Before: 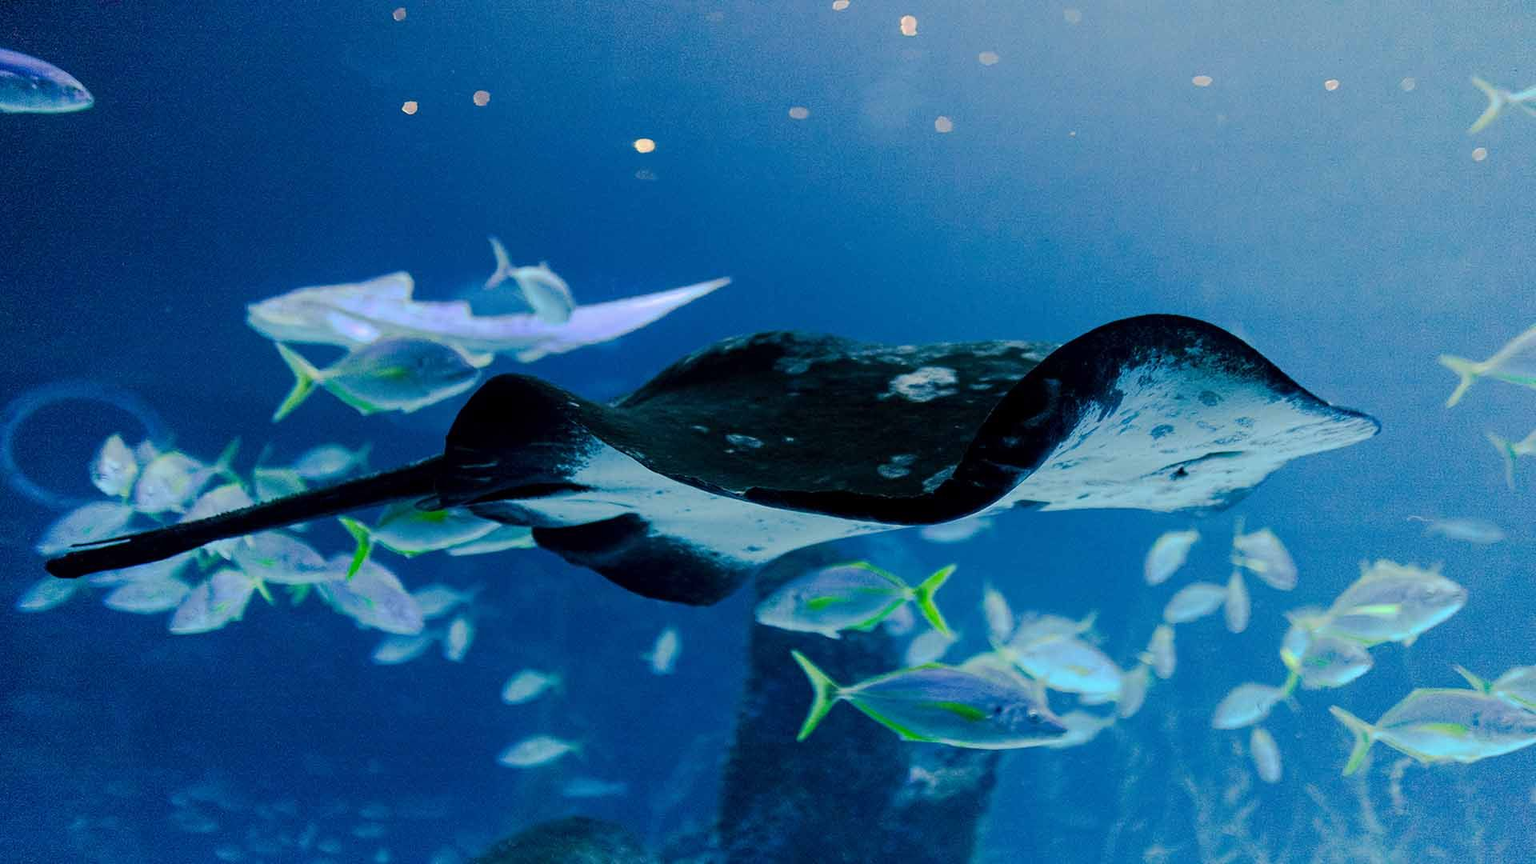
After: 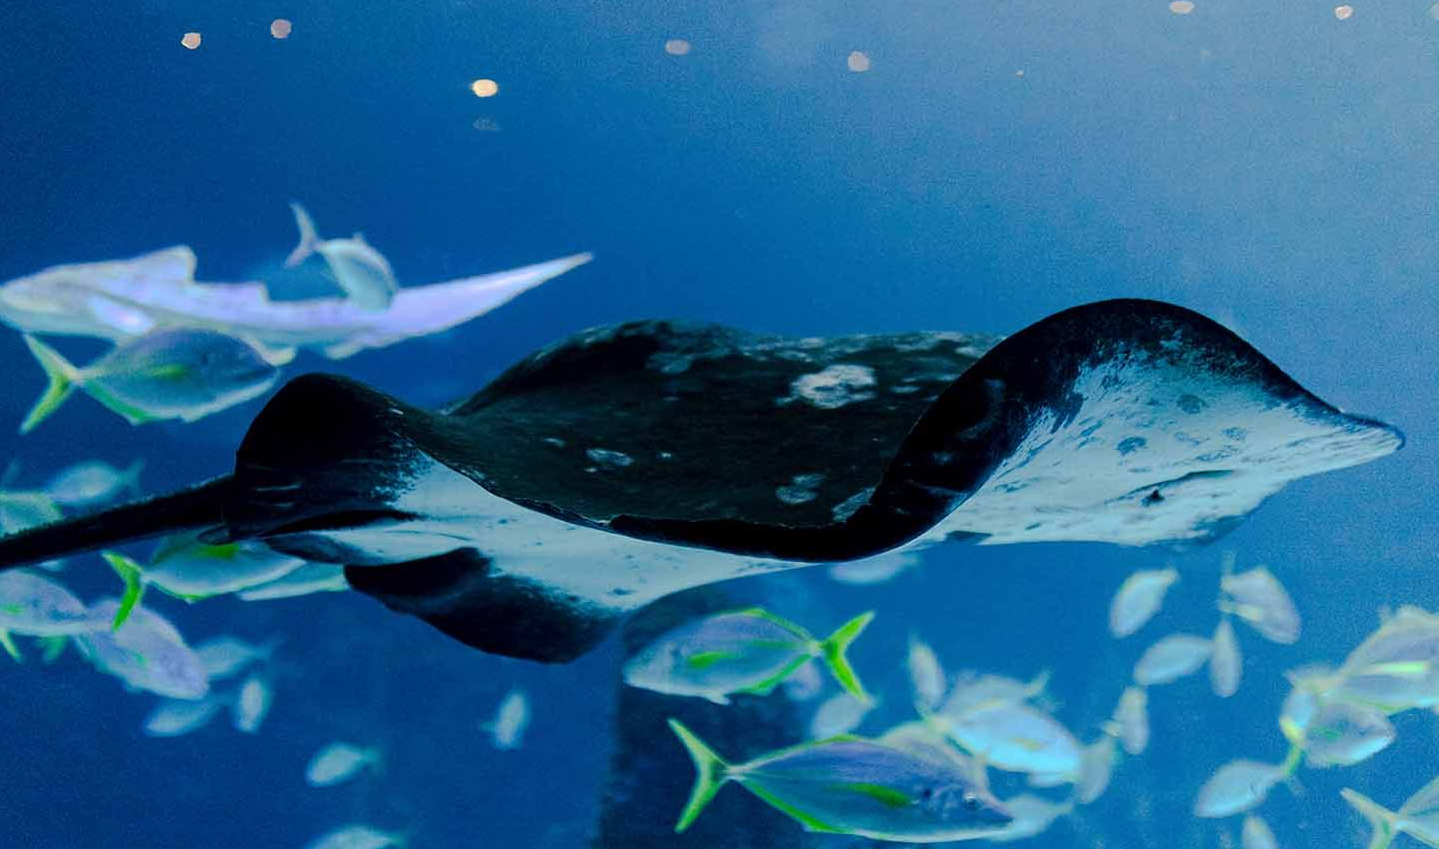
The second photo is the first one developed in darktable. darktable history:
crop: left 16.749%, top 8.772%, right 8.26%, bottom 12.581%
